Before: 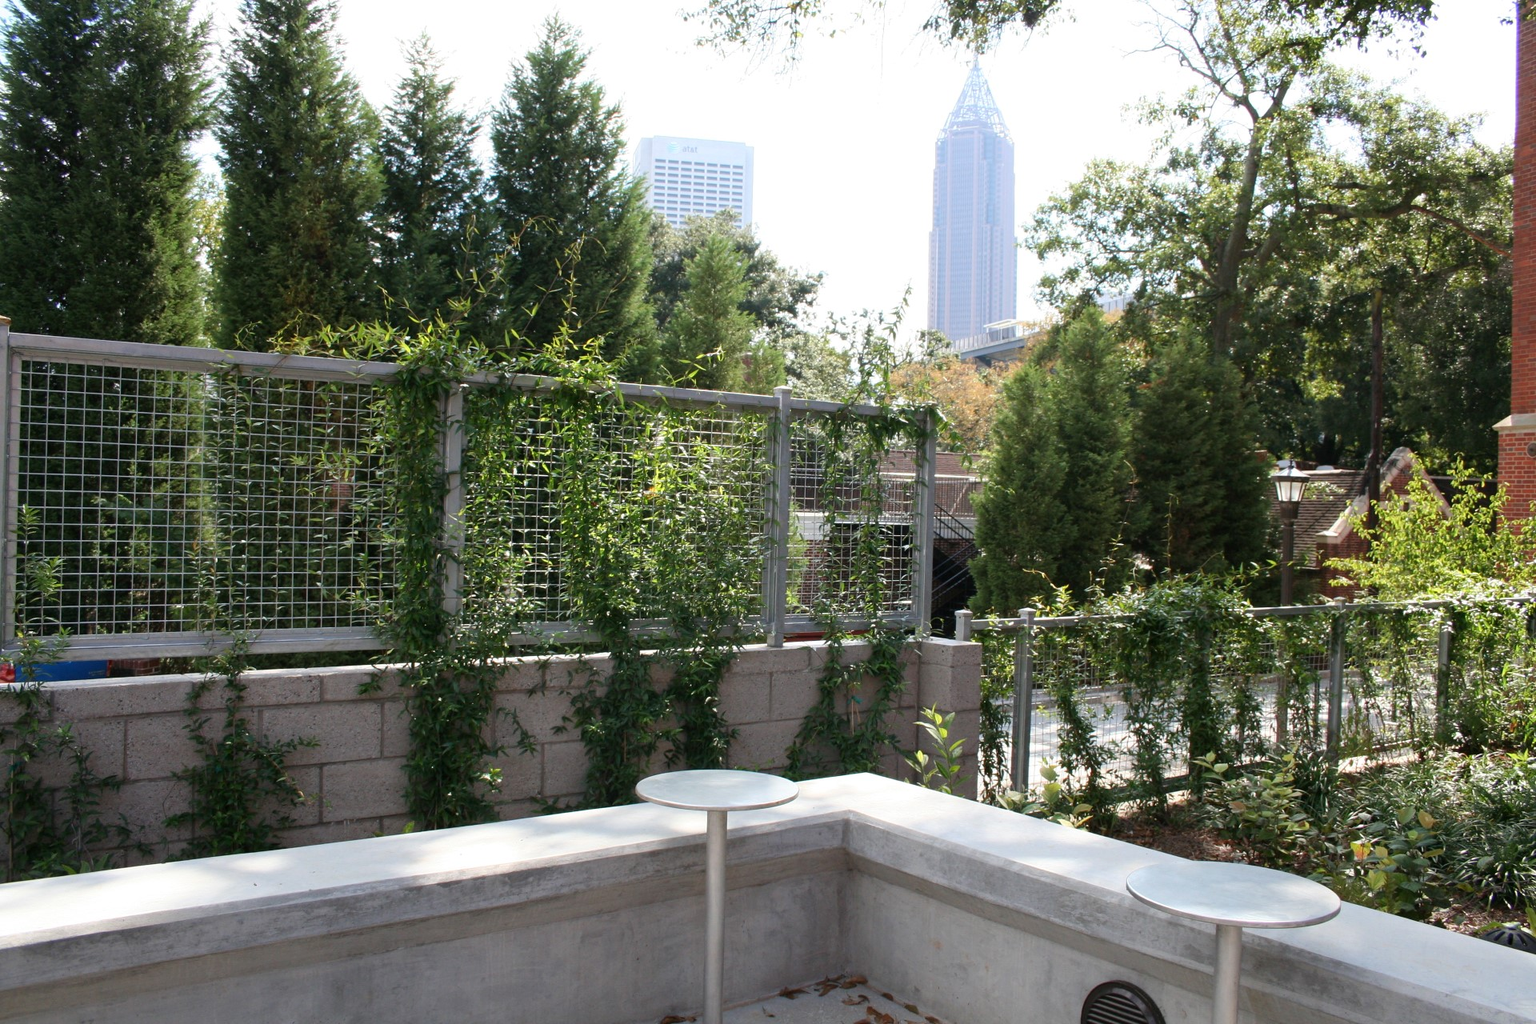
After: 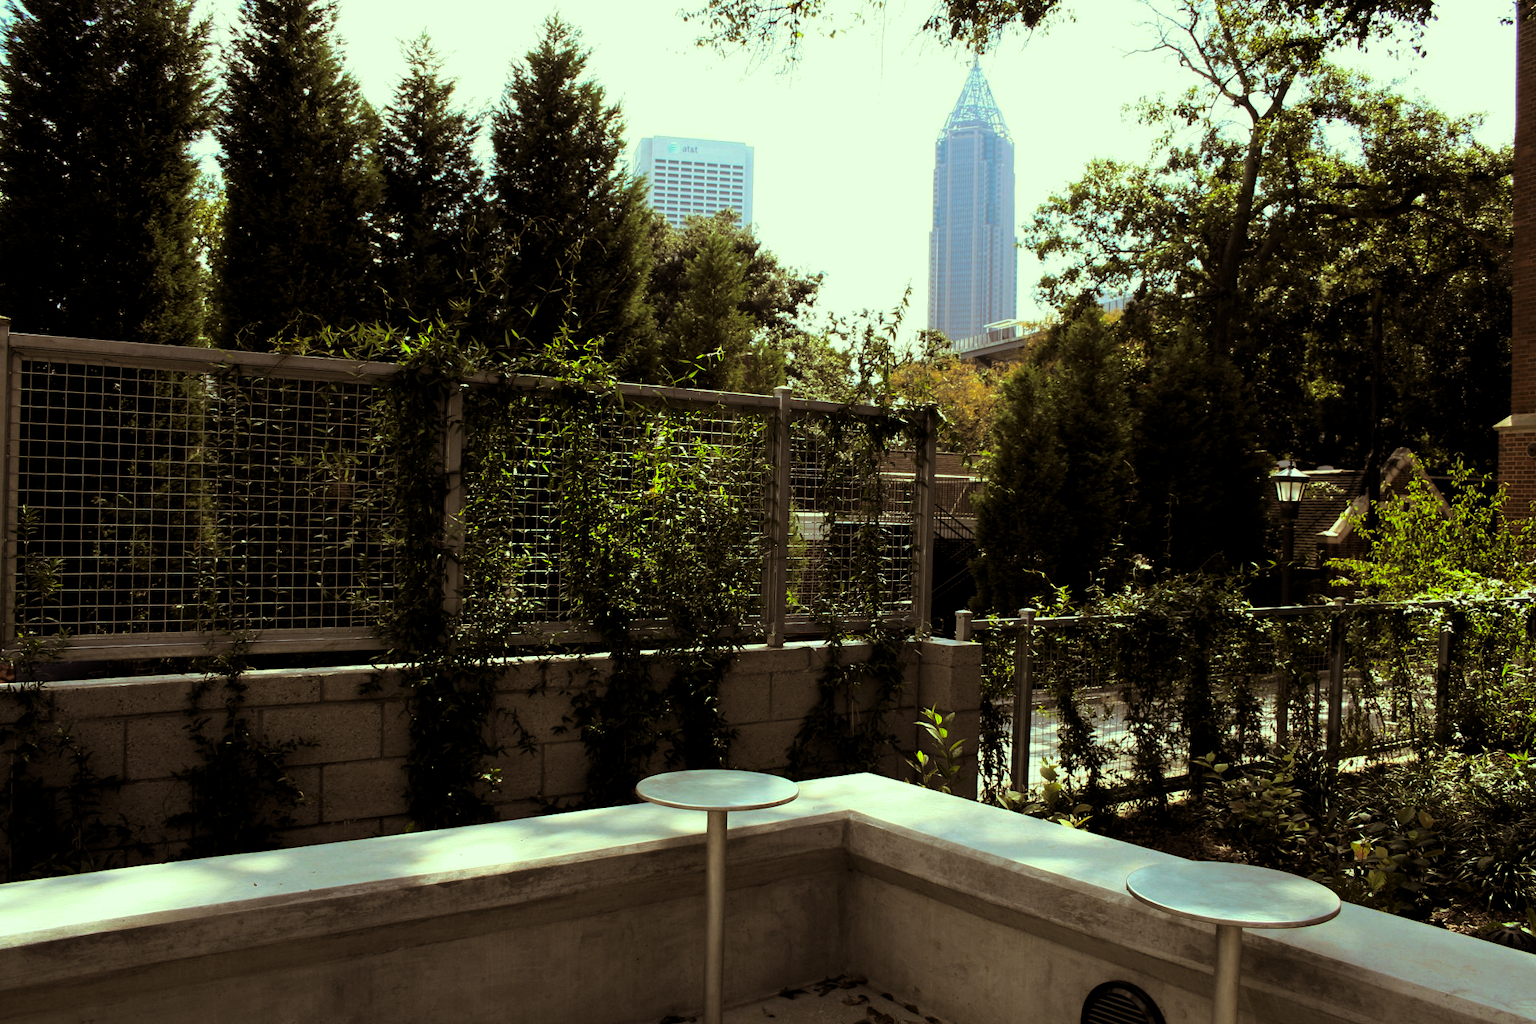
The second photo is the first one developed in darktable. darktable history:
levels: mode automatic, black 8.58%, gray 59.42%, levels [0, 0.445, 1]
split-toning: shadows › hue 32.4°, shadows › saturation 0.51, highlights › hue 180°, highlights › saturation 0, balance -60.17, compress 55.19%
color correction: highlights a* -10.77, highlights b* 9.8, saturation 1.72
rgb levels: mode RGB, independent channels, levels [[0, 0.5, 1], [0, 0.521, 1], [0, 0.536, 1]]
